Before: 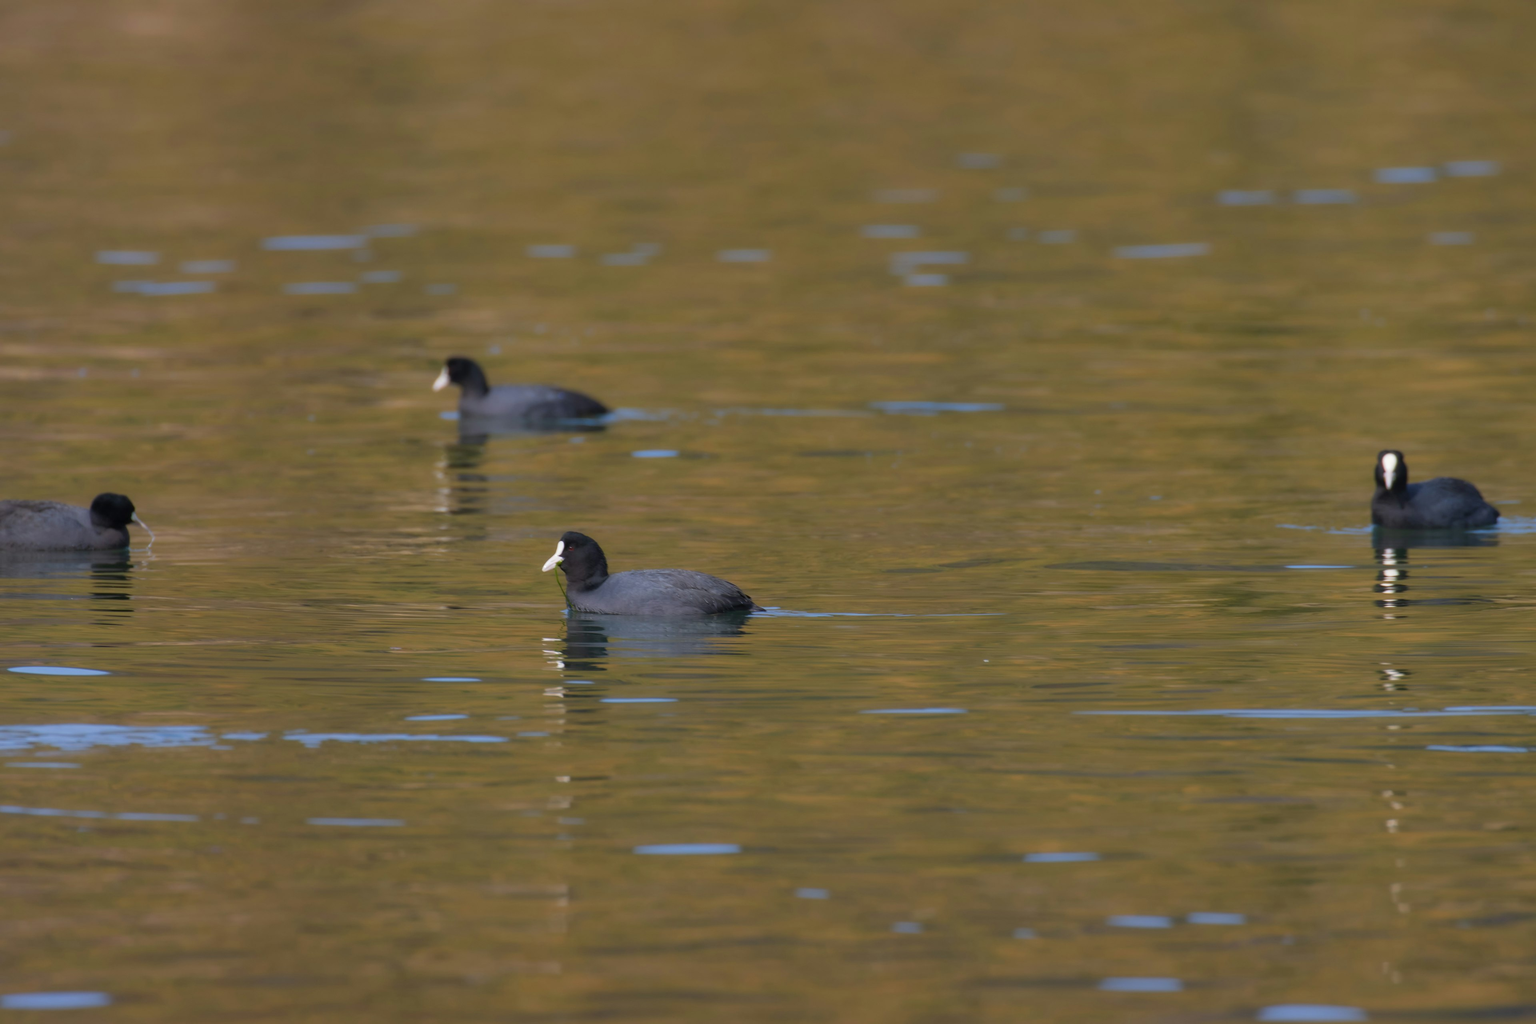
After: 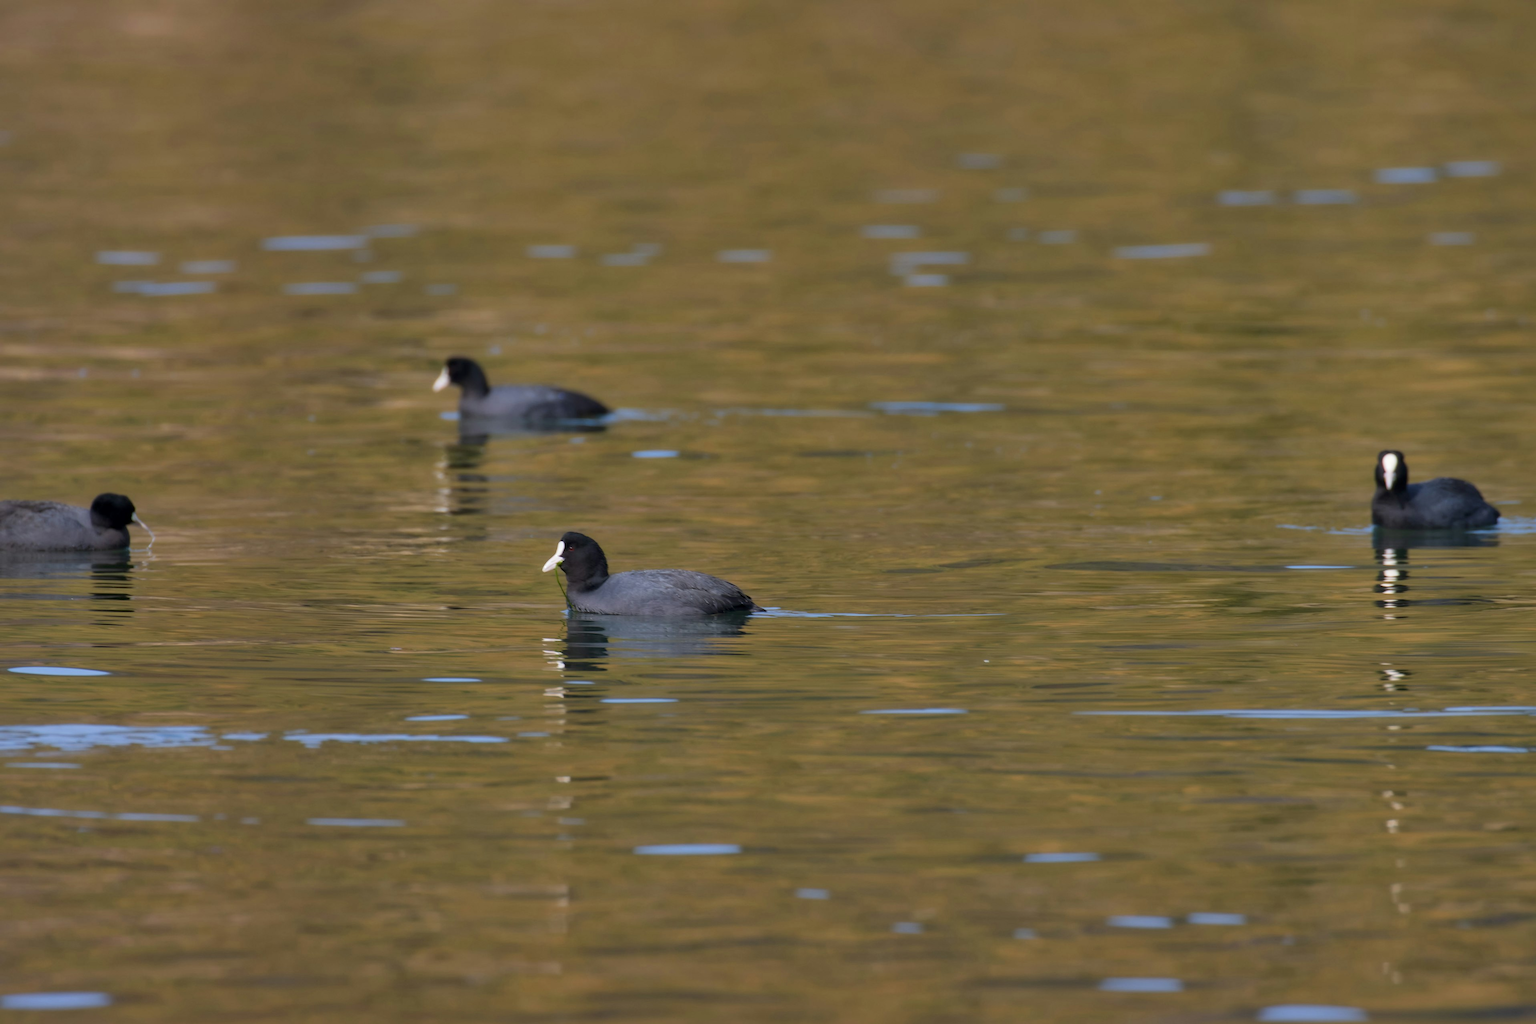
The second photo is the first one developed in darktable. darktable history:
shadows and highlights: shadows 24.51, highlights -77.53, soften with gaussian
local contrast: mode bilateral grid, contrast 19, coarseness 51, detail 132%, midtone range 0.2
